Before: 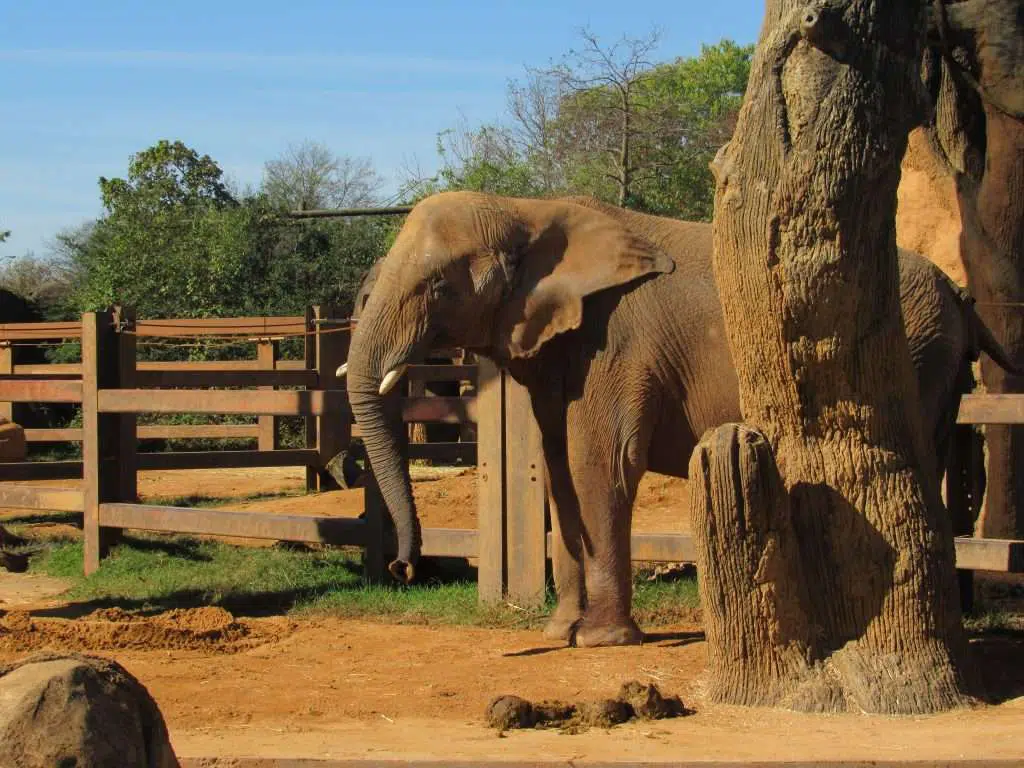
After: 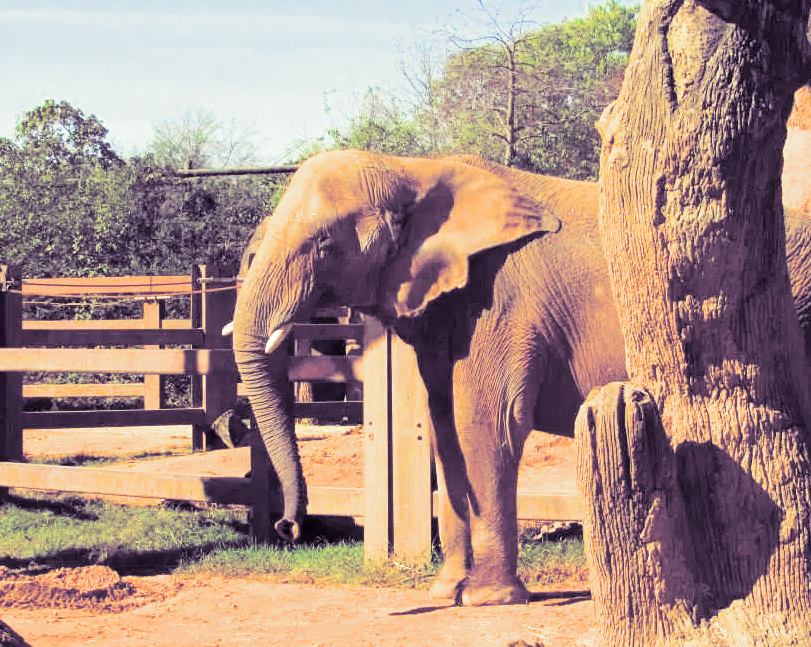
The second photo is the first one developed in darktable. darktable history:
filmic rgb: black relative exposure -7.65 EV, white relative exposure 4.56 EV, hardness 3.61, color science v6 (2022)
crop: left 11.225%, top 5.381%, right 9.565%, bottom 10.314%
color balance rgb: shadows fall-off 101%, linear chroma grading › mid-tones 7.63%, perceptual saturation grading › mid-tones 11.68%, mask middle-gray fulcrum 22.45%, global vibrance 10.11%, saturation formula JzAzBz (2021)
exposure: exposure 2.04 EV, compensate highlight preservation false
split-toning: shadows › hue 266.4°, shadows › saturation 0.4, highlights › hue 61.2°, highlights › saturation 0.3, compress 0%
